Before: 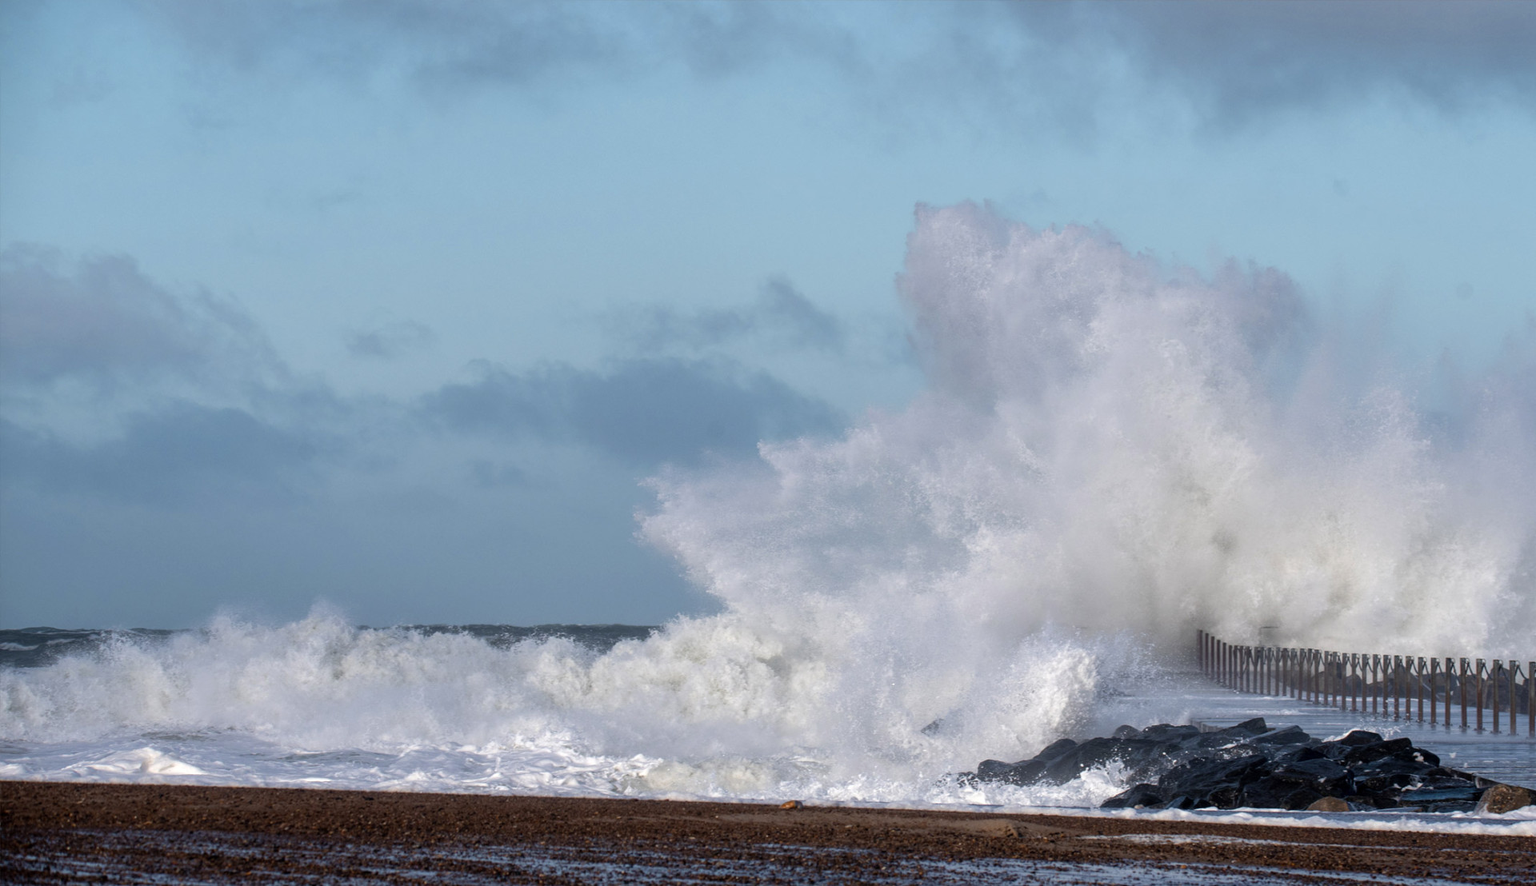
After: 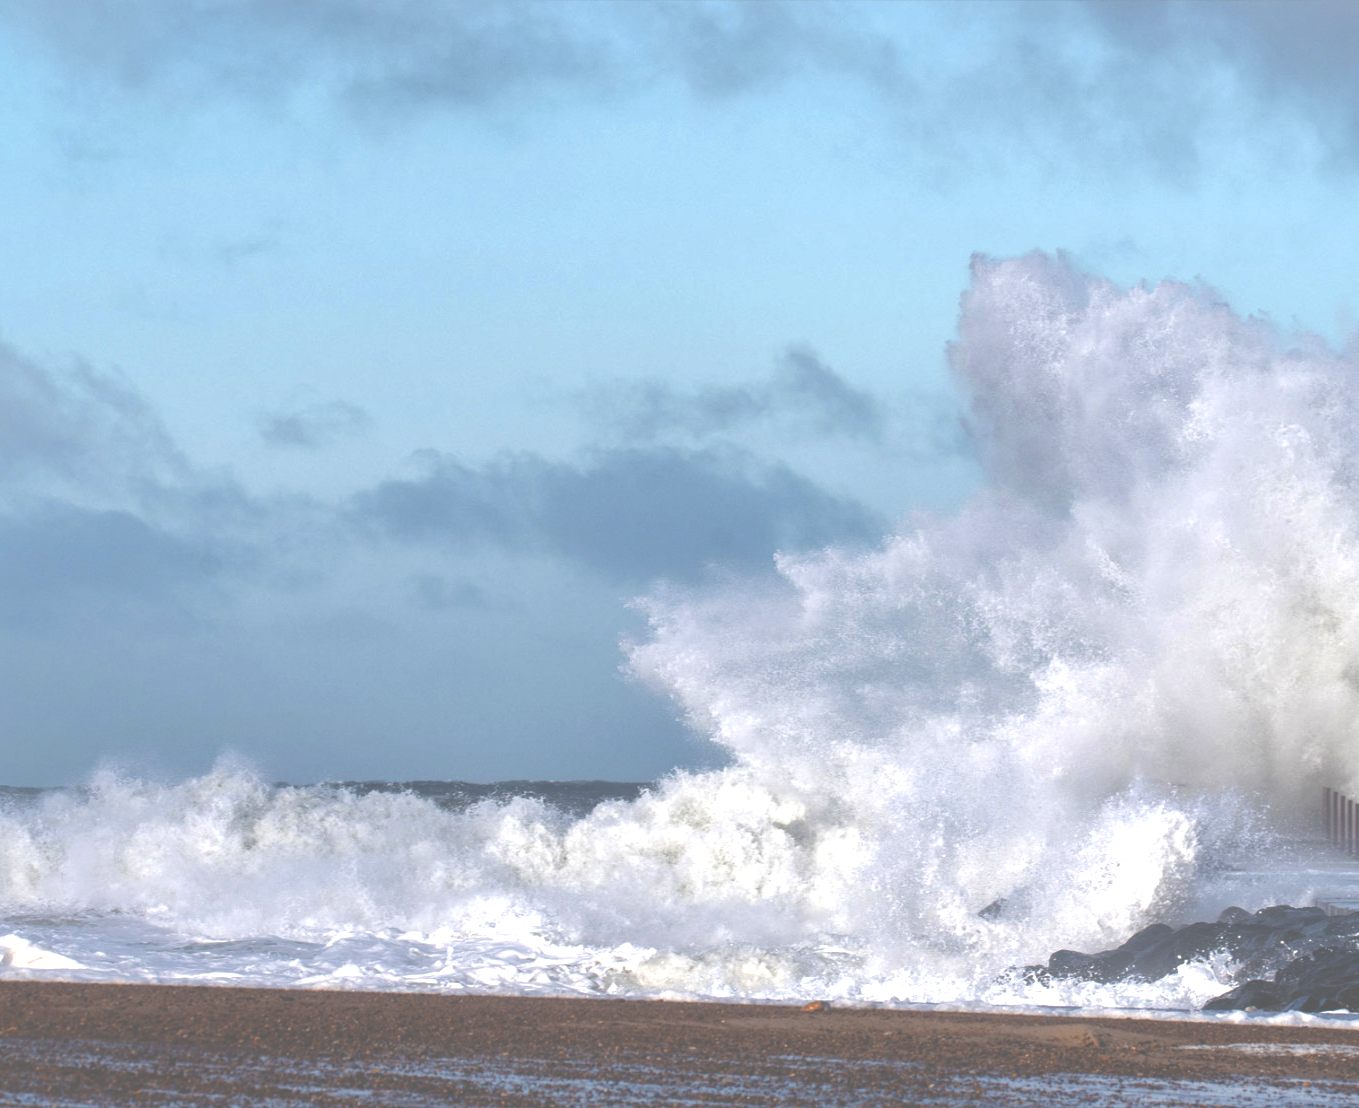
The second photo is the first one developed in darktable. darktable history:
exposure: black level correction -0.071, exposure 0.5 EV, compensate highlight preservation false
shadows and highlights: on, module defaults
color balance rgb: linear chroma grading › shadows 32%, linear chroma grading › global chroma -2%, linear chroma grading › mid-tones 4%, perceptual saturation grading › global saturation -2%, perceptual saturation grading › highlights -8%, perceptual saturation grading › mid-tones 8%, perceptual saturation grading › shadows 4%, perceptual brilliance grading › highlights 8%, perceptual brilliance grading › mid-tones 4%, perceptual brilliance grading › shadows 2%, global vibrance 16%, saturation formula JzAzBz (2021)
crop and rotate: left 9.061%, right 20.142%
